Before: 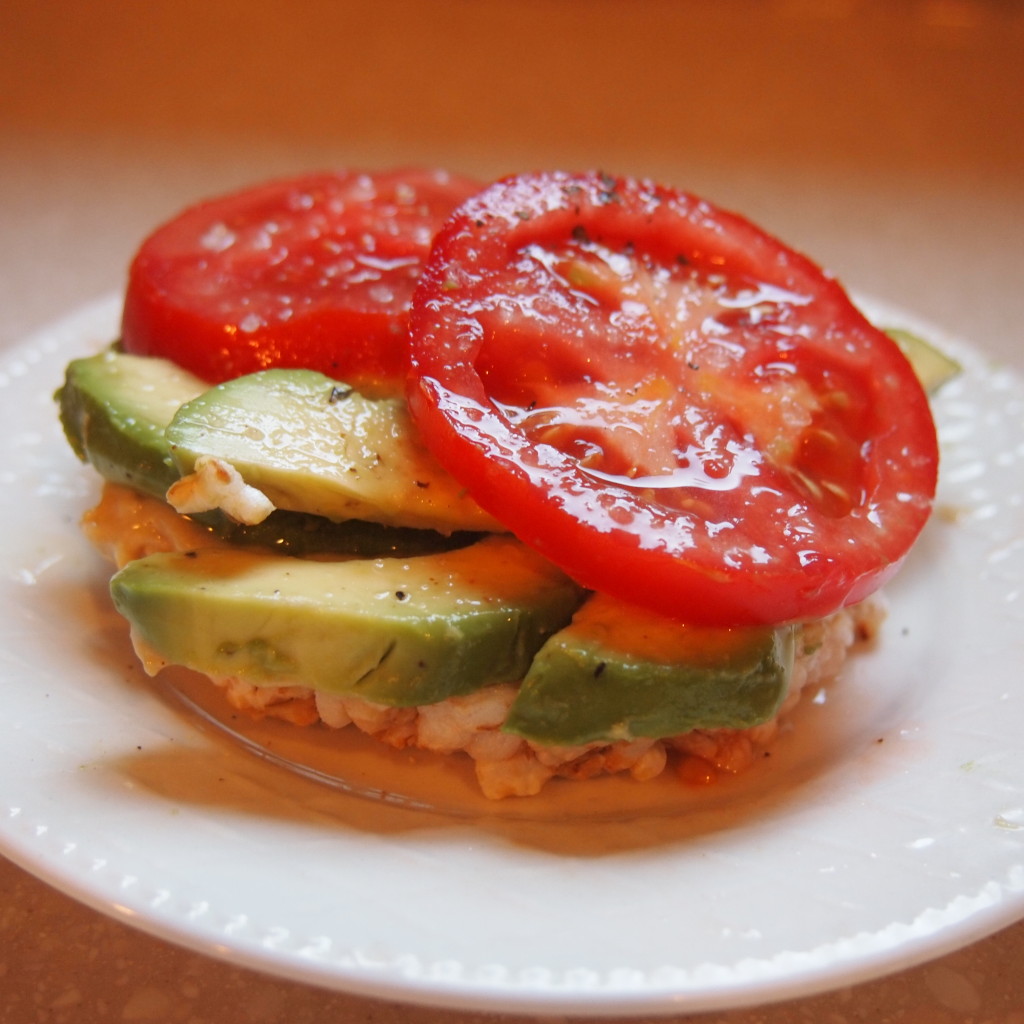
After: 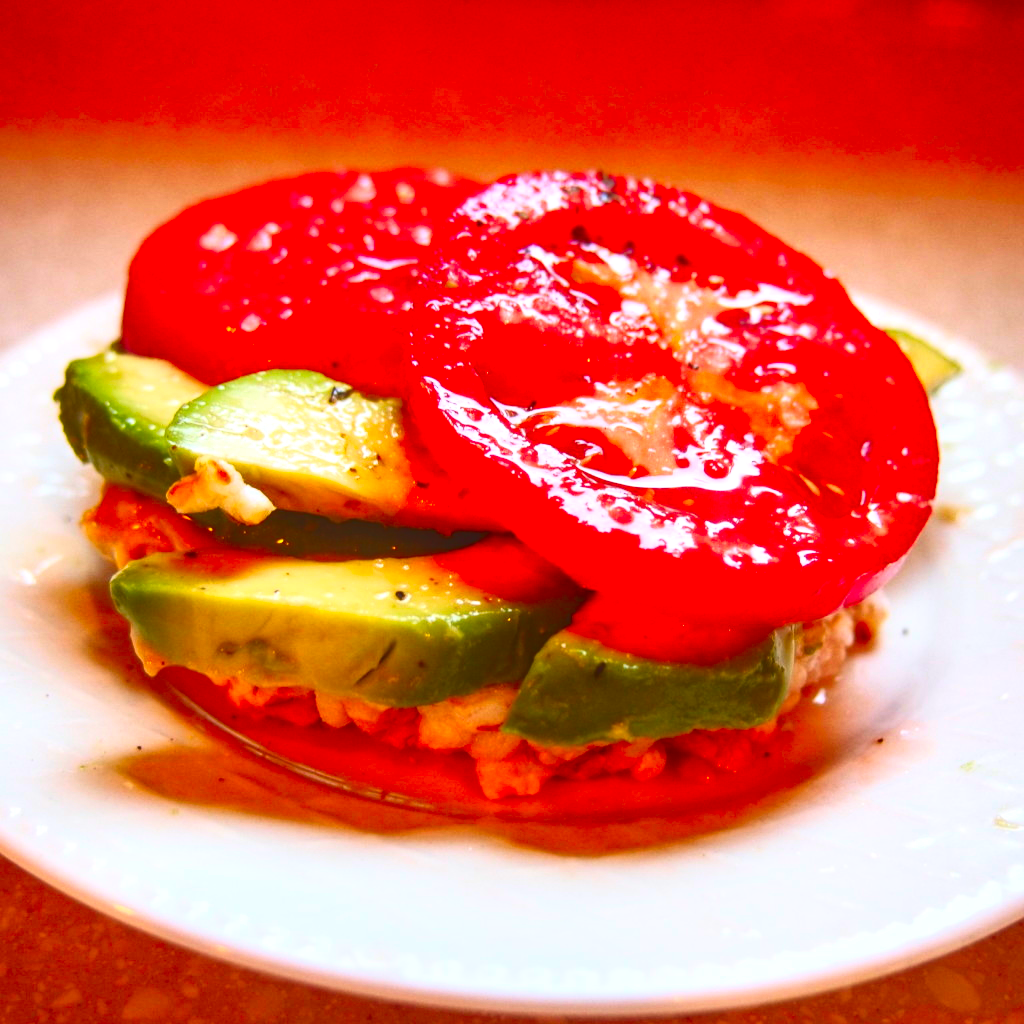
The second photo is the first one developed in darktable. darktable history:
local contrast: on, module defaults
shadows and highlights: shadows 11.27, white point adjustment 1.2, soften with gaussian
exposure: black level correction -0.004, exposure 0.051 EV, compensate highlight preservation false
tone curve: curves: ch0 [(0, 0) (0.003, 0.142) (0.011, 0.142) (0.025, 0.147) (0.044, 0.147) (0.069, 0.152) (0.1, 0.16) (0.136, 0.172) (0.177, 0.193) (0.224, 0.221) (0.277, 0.264) (0.335, 0.322) (0.399, 0.399) (0.468, 0.49) (0.543, 0.593) (0.623, 0.723) (0.709, 0.841) (0.801, 0.925) (0.898, 0.976) (1, 1)], color space Lab, independent channels, preserve colors none
color correction: highlights b* 0.06, saturation 2.12
